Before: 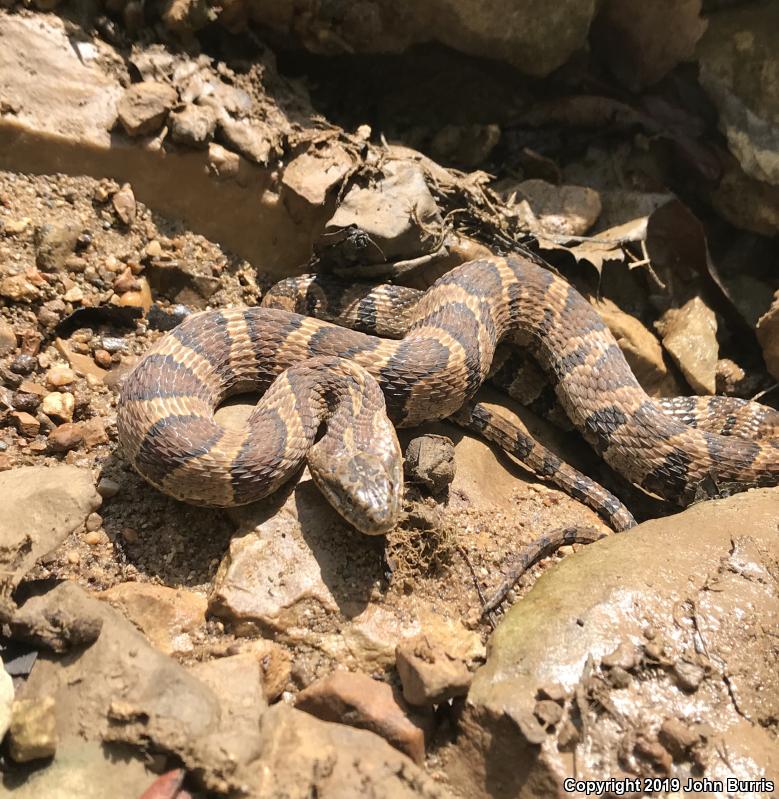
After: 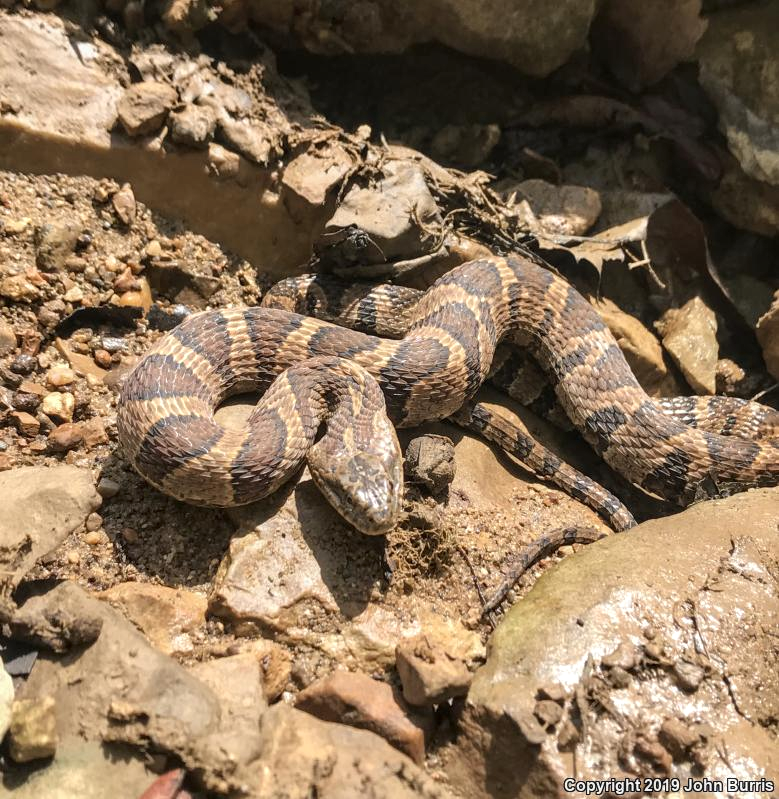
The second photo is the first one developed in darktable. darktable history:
local contrast: on, module defaults
color balance rgb: linear chroma grading › global chroma 0.985%, perceptual saturation grading › global saturation -0.119%
color zones: curves: ch0 [(0, 0.5) (0.143, 0.5) (0.286, 0.5) (0.429, 0.5) (0.62, 0.489) (0.714, 0.445) (0.844, 0.496) (1, 0.5)]; ch1 [(0, 0.5) (0.143, 0.5) (0.286, 0.5) (0.429, 0.5) (0.571, 0.5) (0.714, 0.523) (0.857, 0.5) (1, 0.5)]
